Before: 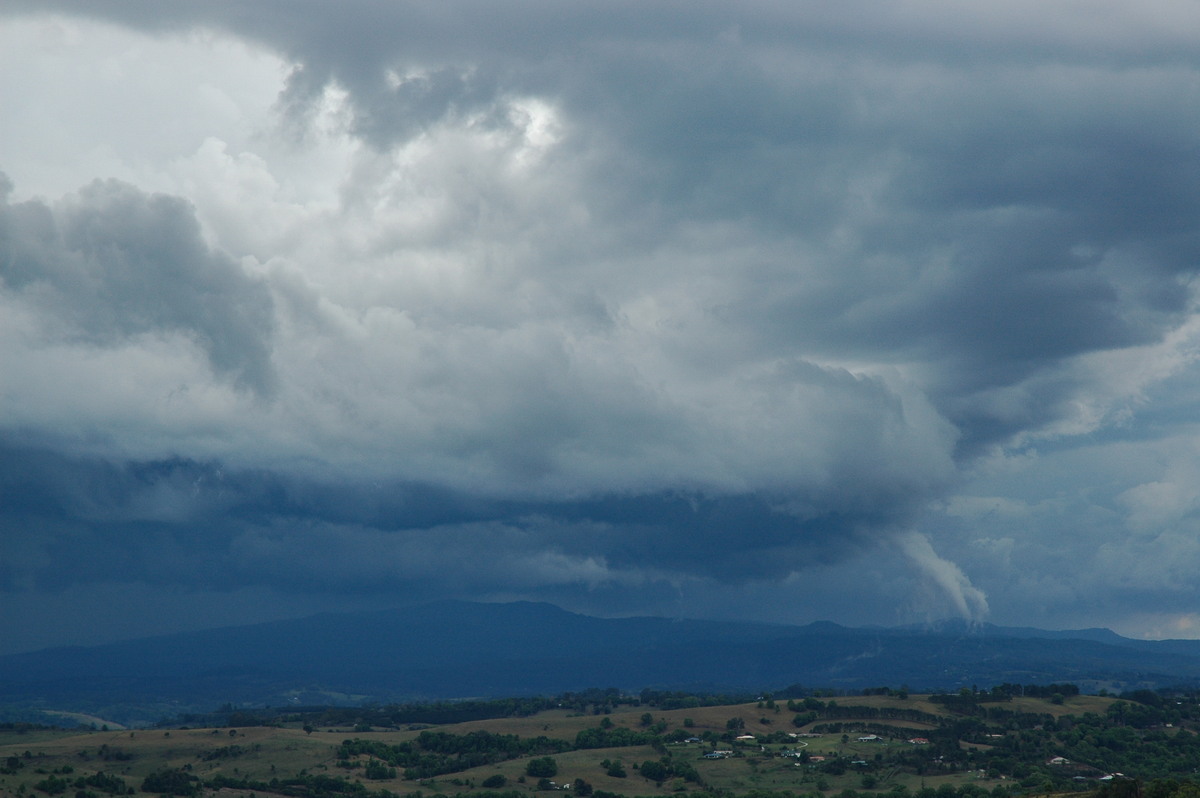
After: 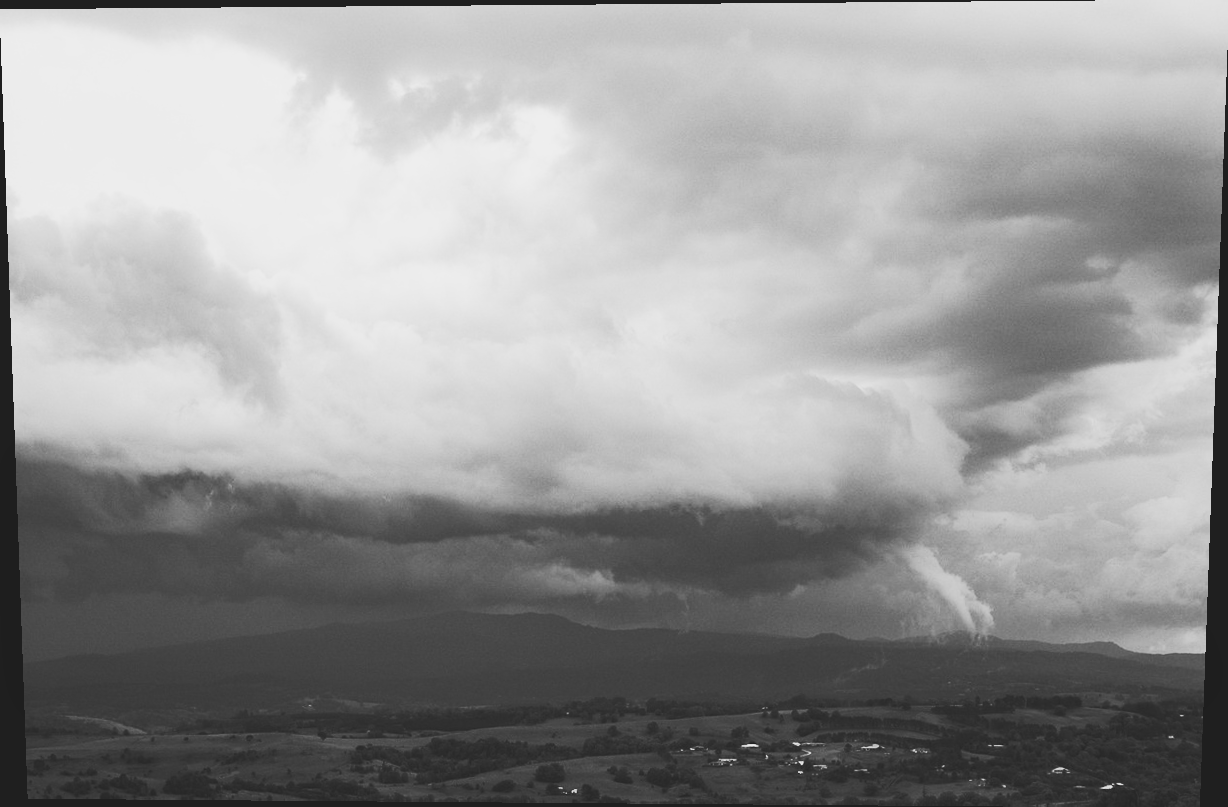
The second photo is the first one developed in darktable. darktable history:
rotate and perspective: lens shift (vertical) 0.048, lens shift (horizontal) -0.024, automatic cropping off
base curve: curves: ch0 [(0, 0.015) (0.085, 0.116) (0.134, 0.298) (0.19, 0.545) (0.296, 0.764) (0.599, 0.982) (1, 1)], preserve colors none
monochrome: a -71.75, b 75.82
tone equalizer: on, module defaults
